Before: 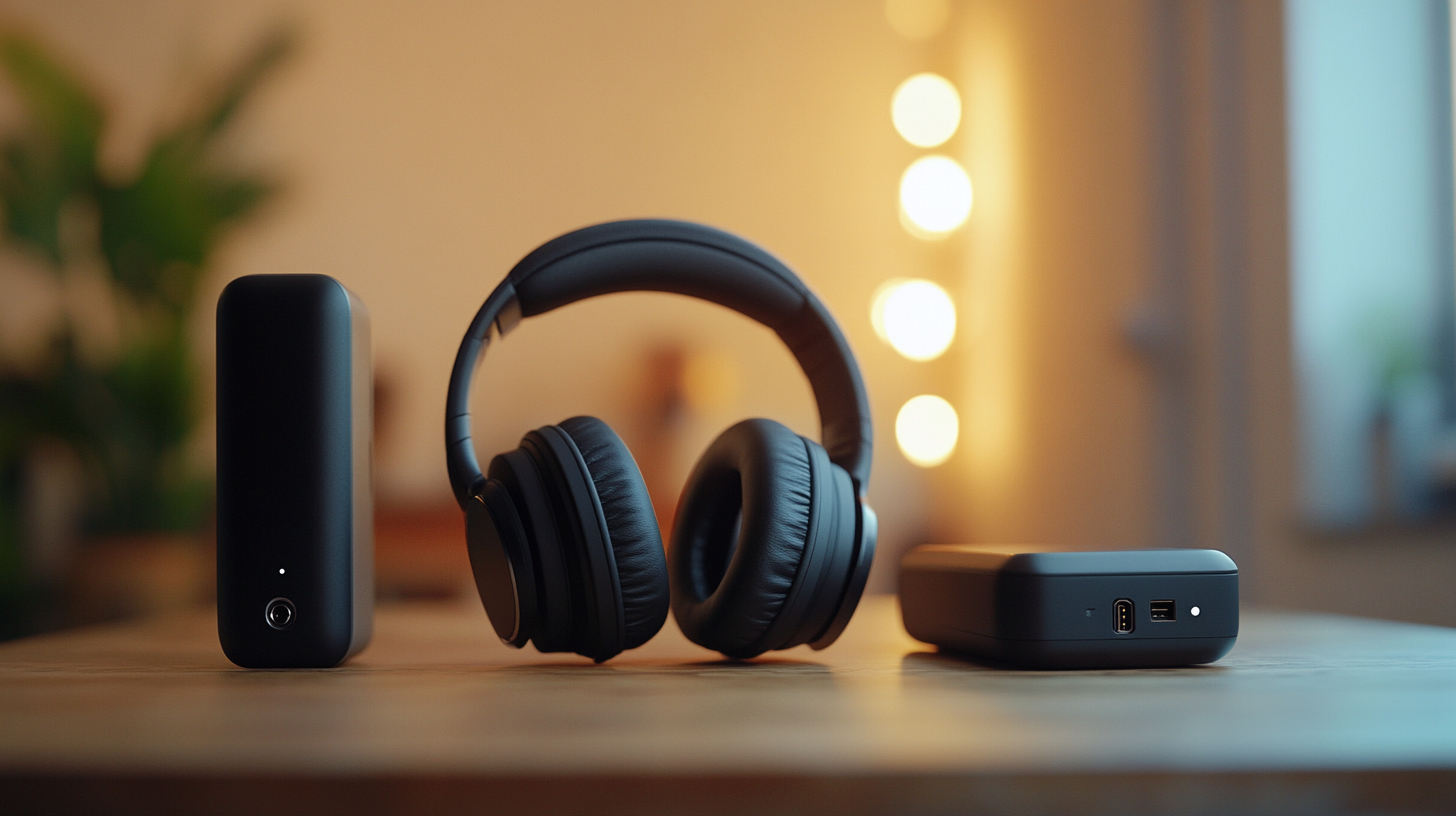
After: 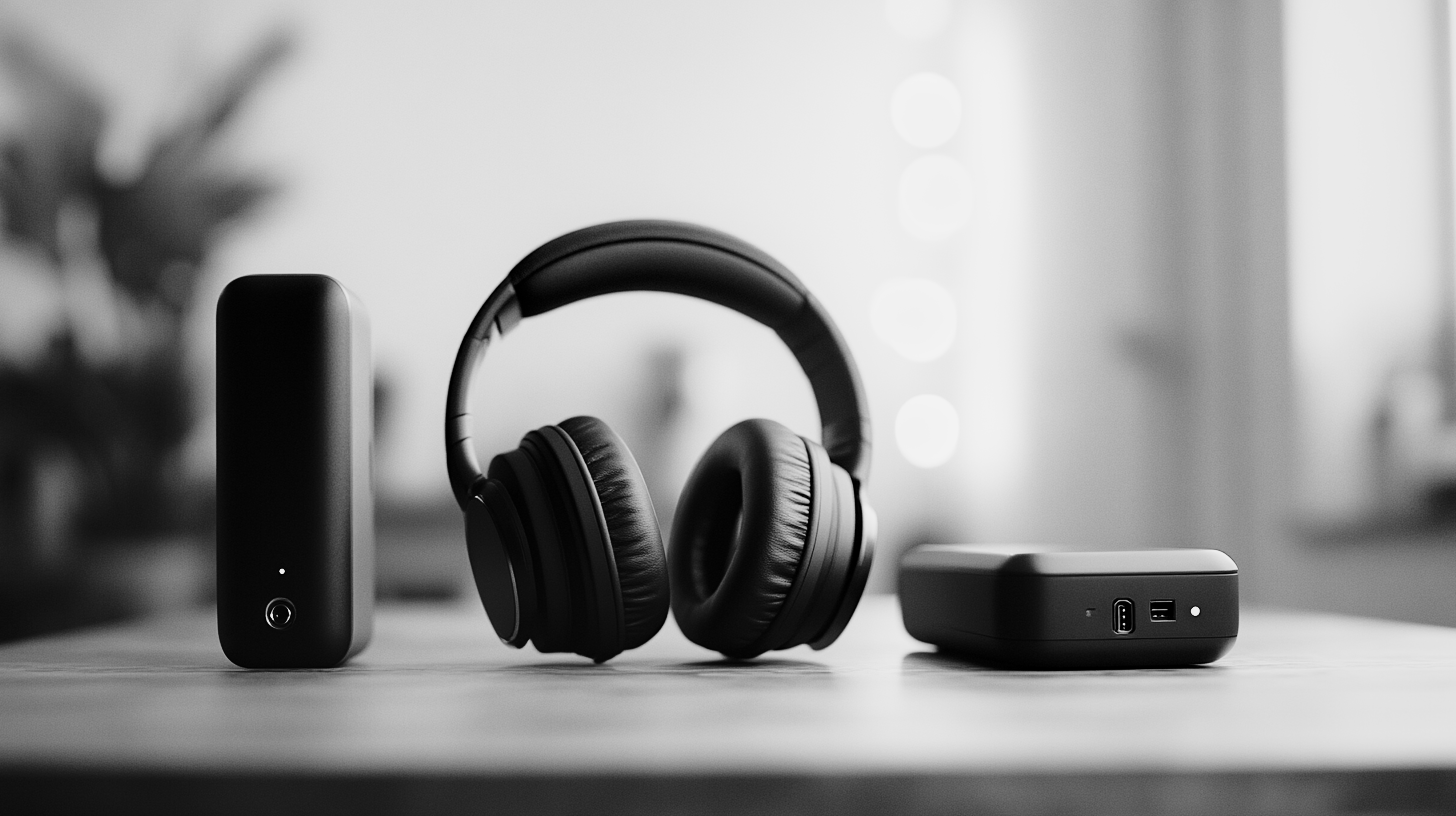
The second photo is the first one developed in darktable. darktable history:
monochrome: a -74.22, b 78.2
contrast brightness saturation: contrast 0.14
base curve: curves: ch0 [(0, 0) (0.028, 0.03) (0.105, 0.232) (0.387, 0.748) (0.754, 0.968) (1, 1)], fusion 1, exposure shift 0.576, preserve colors none
